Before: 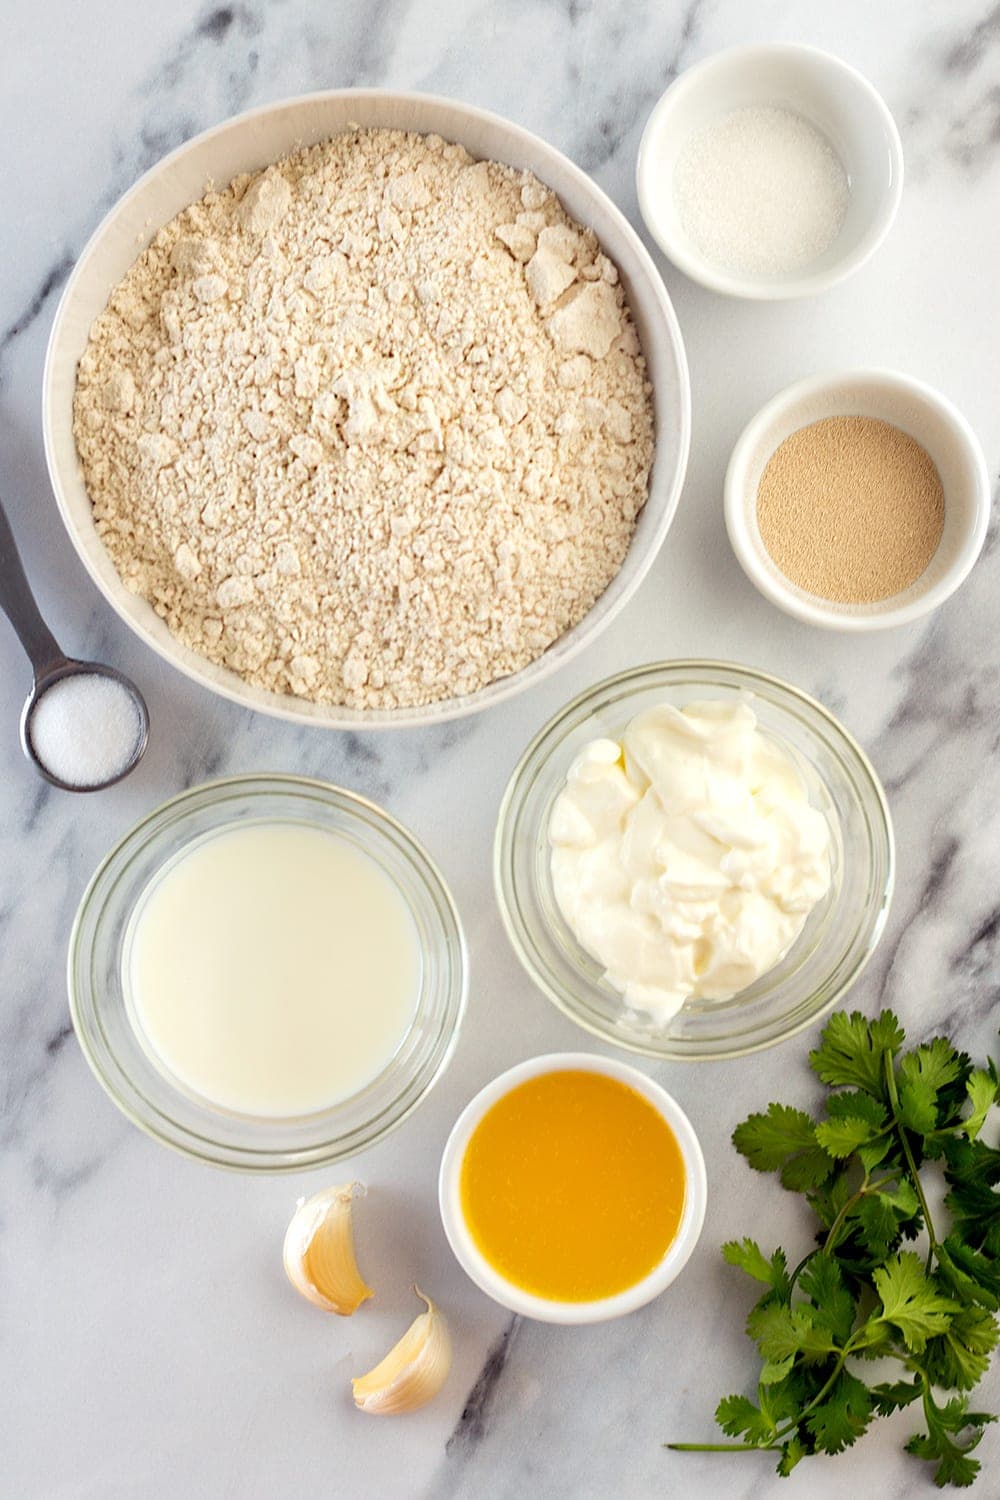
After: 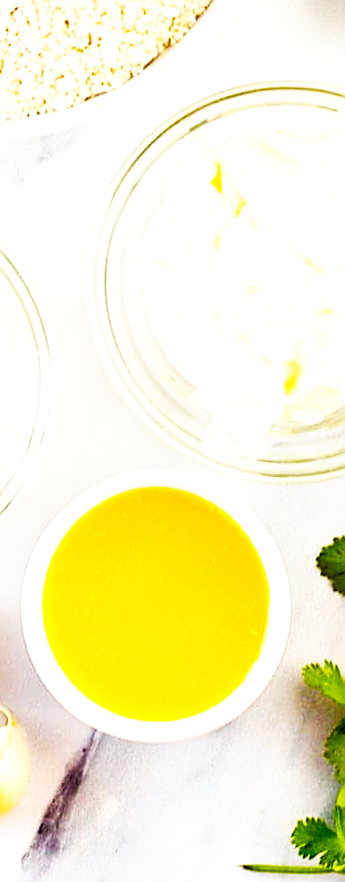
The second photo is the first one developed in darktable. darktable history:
sharpen: on, module defaults
local contrast: mode bilateral grid, contrast 28, coarseness 16, detail 115%, midtone range 0.2
color balance rgb: linear chroma grading › global chroma 9%, perceptual saturation grading › global saturation 36%, perceptual saturation grading › shadows 35%, perceptual brilliance grading › global brilliance 15%, perceptual brilliance grading › shadows -35%, global vibrance 15%
rotate and perspective: rotation 1.72°, automatic cropping off
base curve: curves: ch0 [(0, 0) (0.007, 0.004) (0.027, 0.03) (0.046, 0.07) (0.207, 0.54) (0.442, 0.872) (0.673, 0.972) (1, 1)], preserve colors none
crop: left 40.878%, top 39.176%, right 25.993%, bottom 3.081%
